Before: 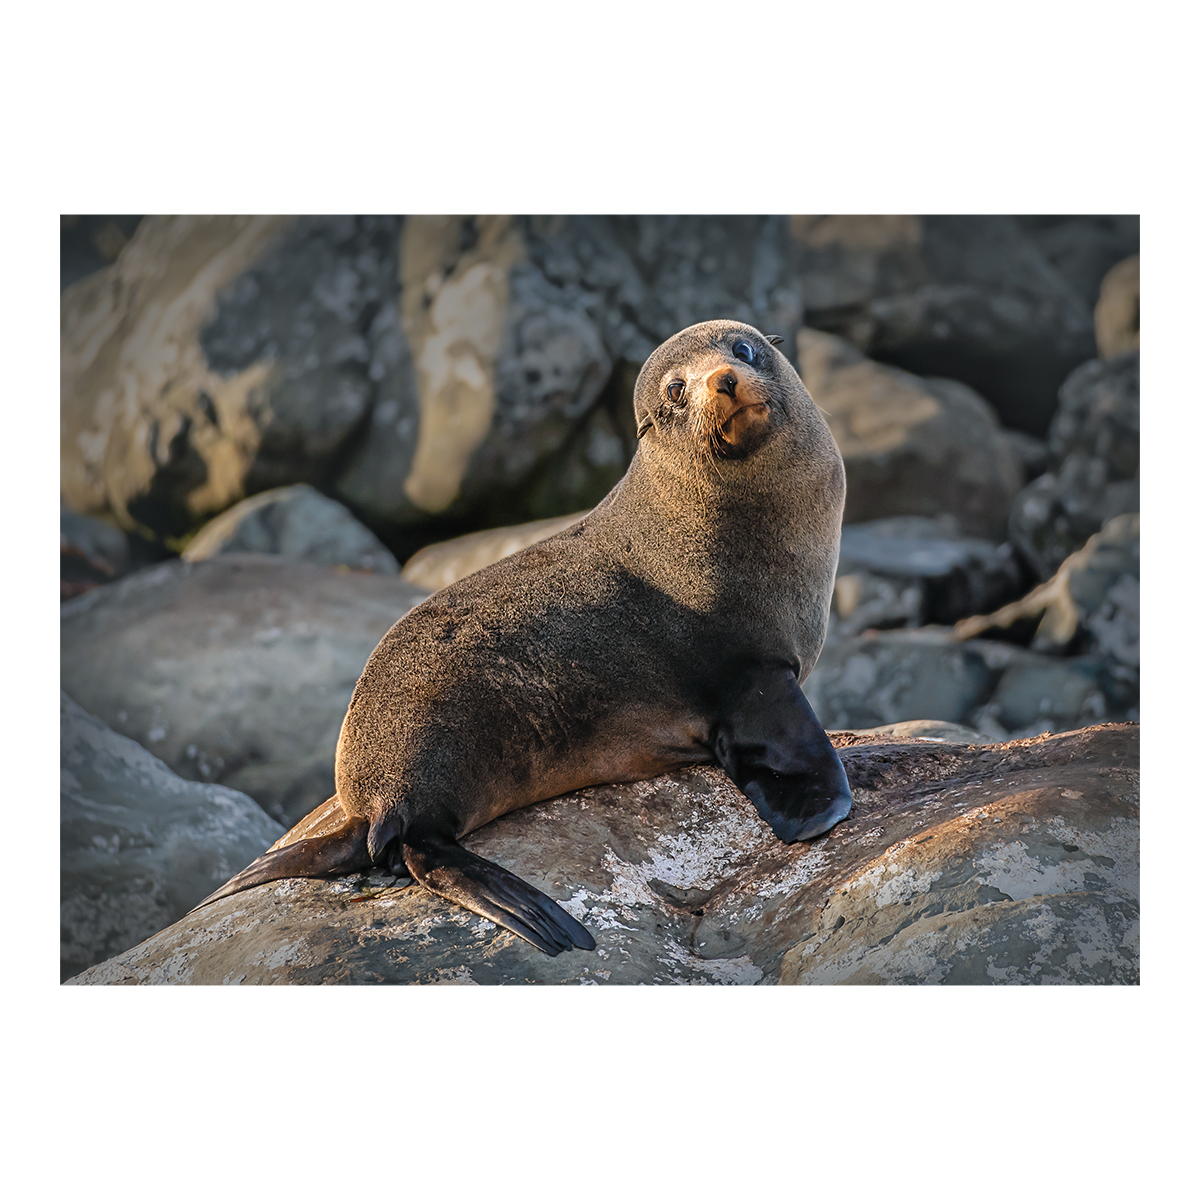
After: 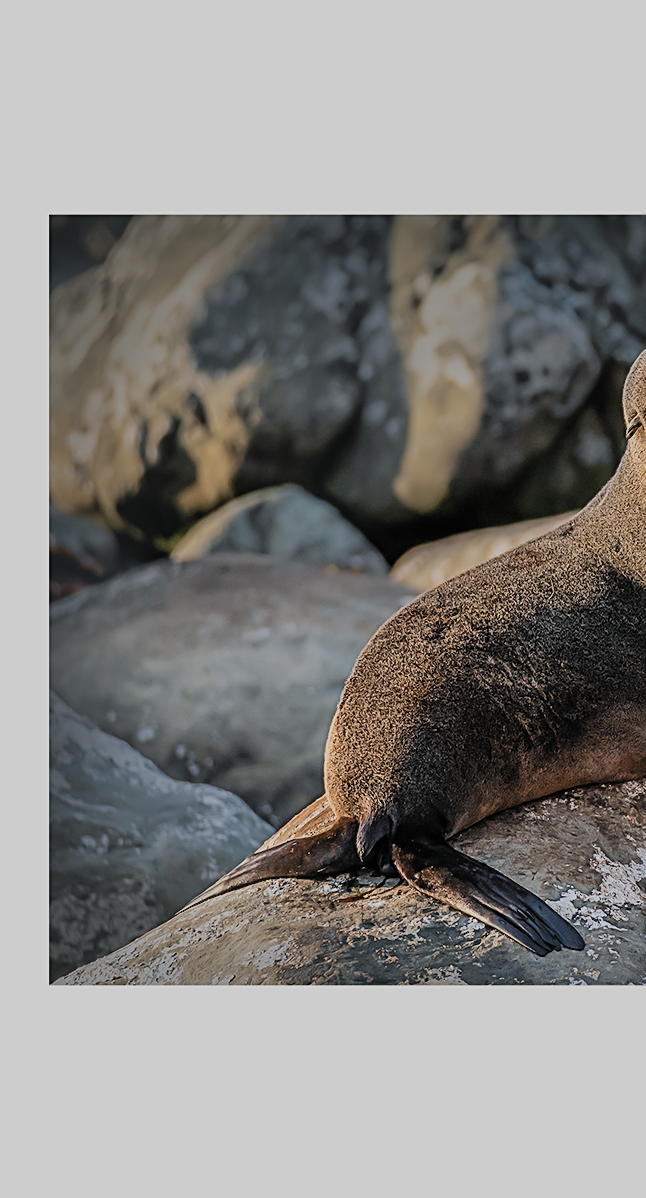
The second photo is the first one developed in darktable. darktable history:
filmic rgb: black relative exposure -7.65 EV, white relative exposure 4.56 EV, hardness 3.61, contrast 0.992, color science v5 (2021), contrast in shadows safe, contrast in highlights safe
sharpen: amount 0.46
crop: left 0.98%, right 45.134%, bottom 0.085%
